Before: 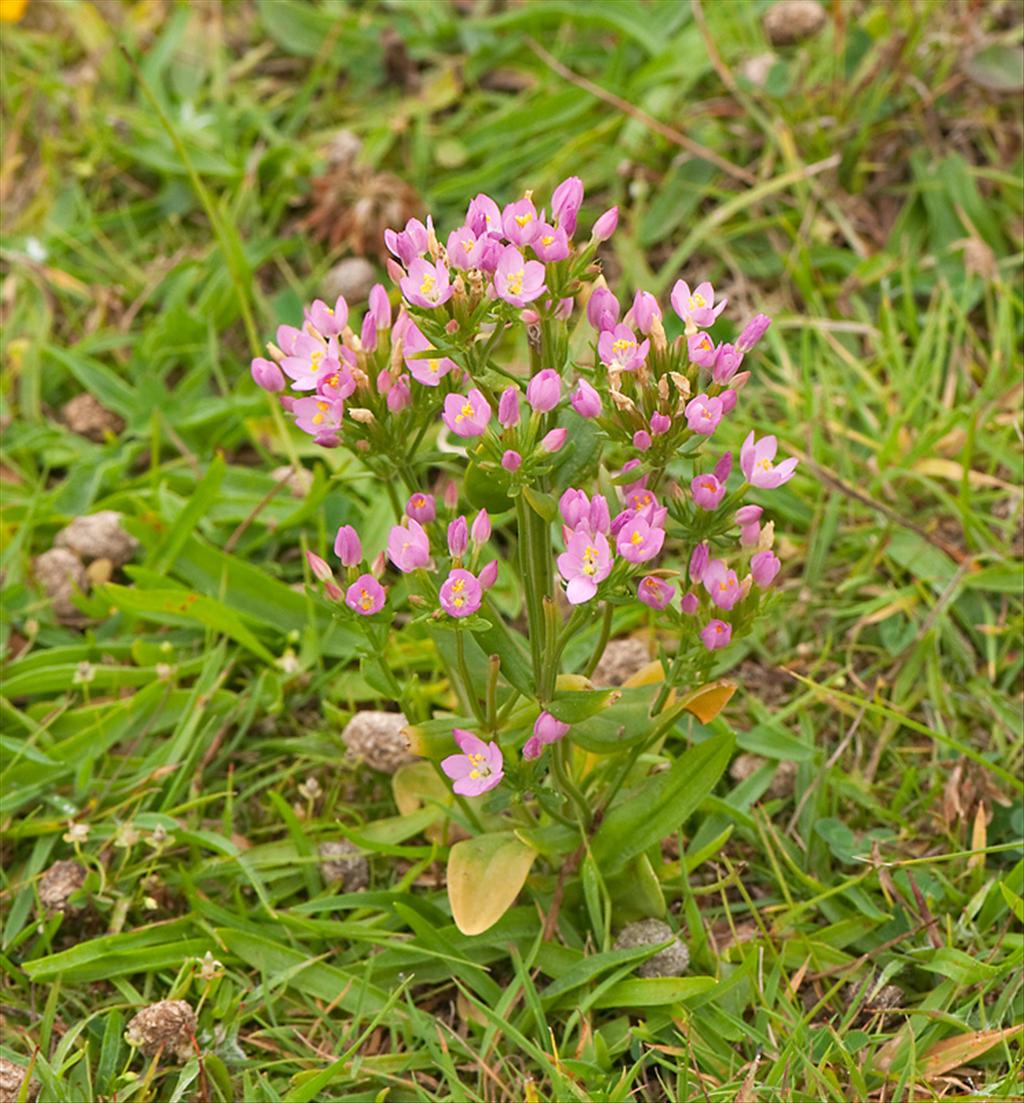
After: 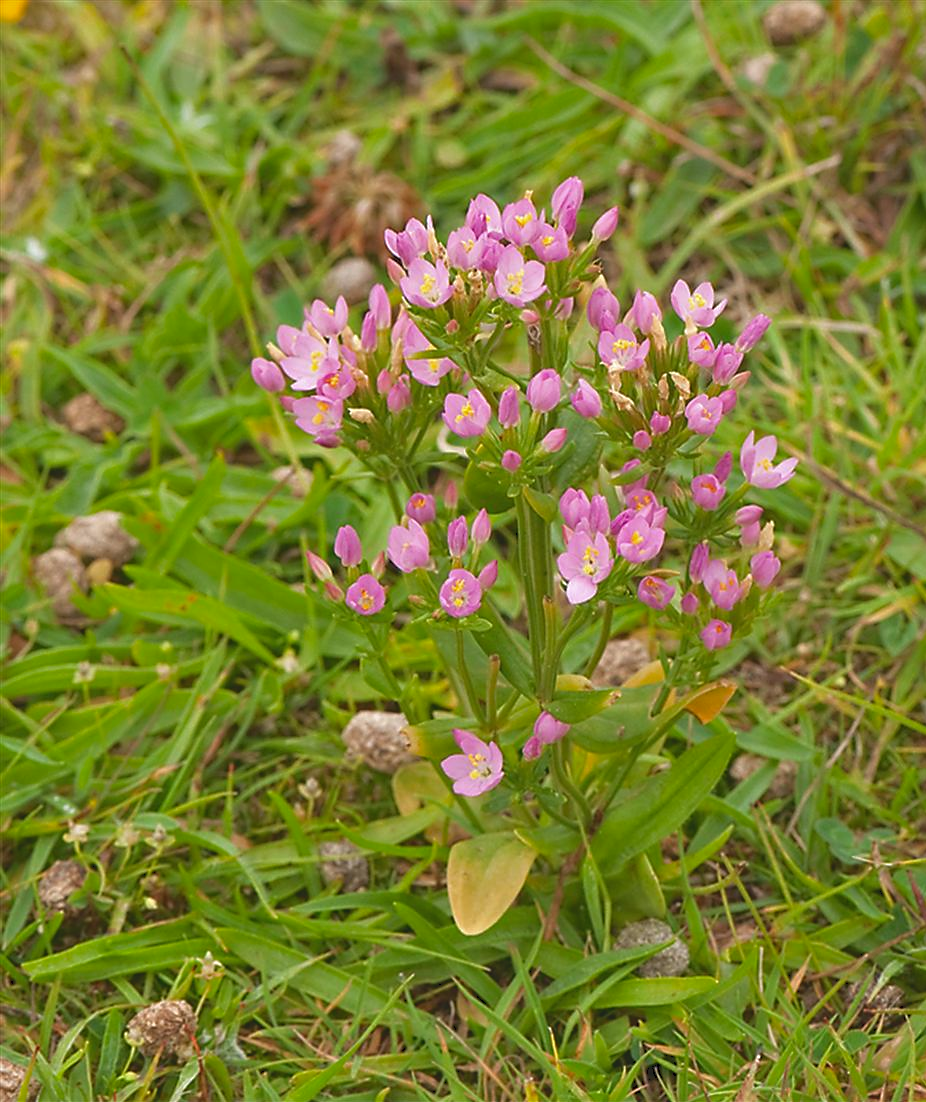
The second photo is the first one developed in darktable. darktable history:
crop: right 9.501%, bottom 0.019%
sharpen: radius 1.911, amount 0.395, threshold 1.64
tone curve: curves: ch0 [(0, 0) (0.003, 0.126) (0.011, 0.129) (0.025, 0.133) (0.044, 0.143) (0.069, 0.155) (0.1, 0.17) (0.136, 0.189) (0.177, 0.217) (0.224, 0.25) (0.277, 0.293) (0.335, 0.346) (0.399, 0.398) (0.468, 0.456) (0.543, 0.517) (0.623, 0.583) (0.709, 0.659) (0.801, 0.756) (0.898, 0.856) (1, 1)], color space Lab, independent channels, preserve colors none
